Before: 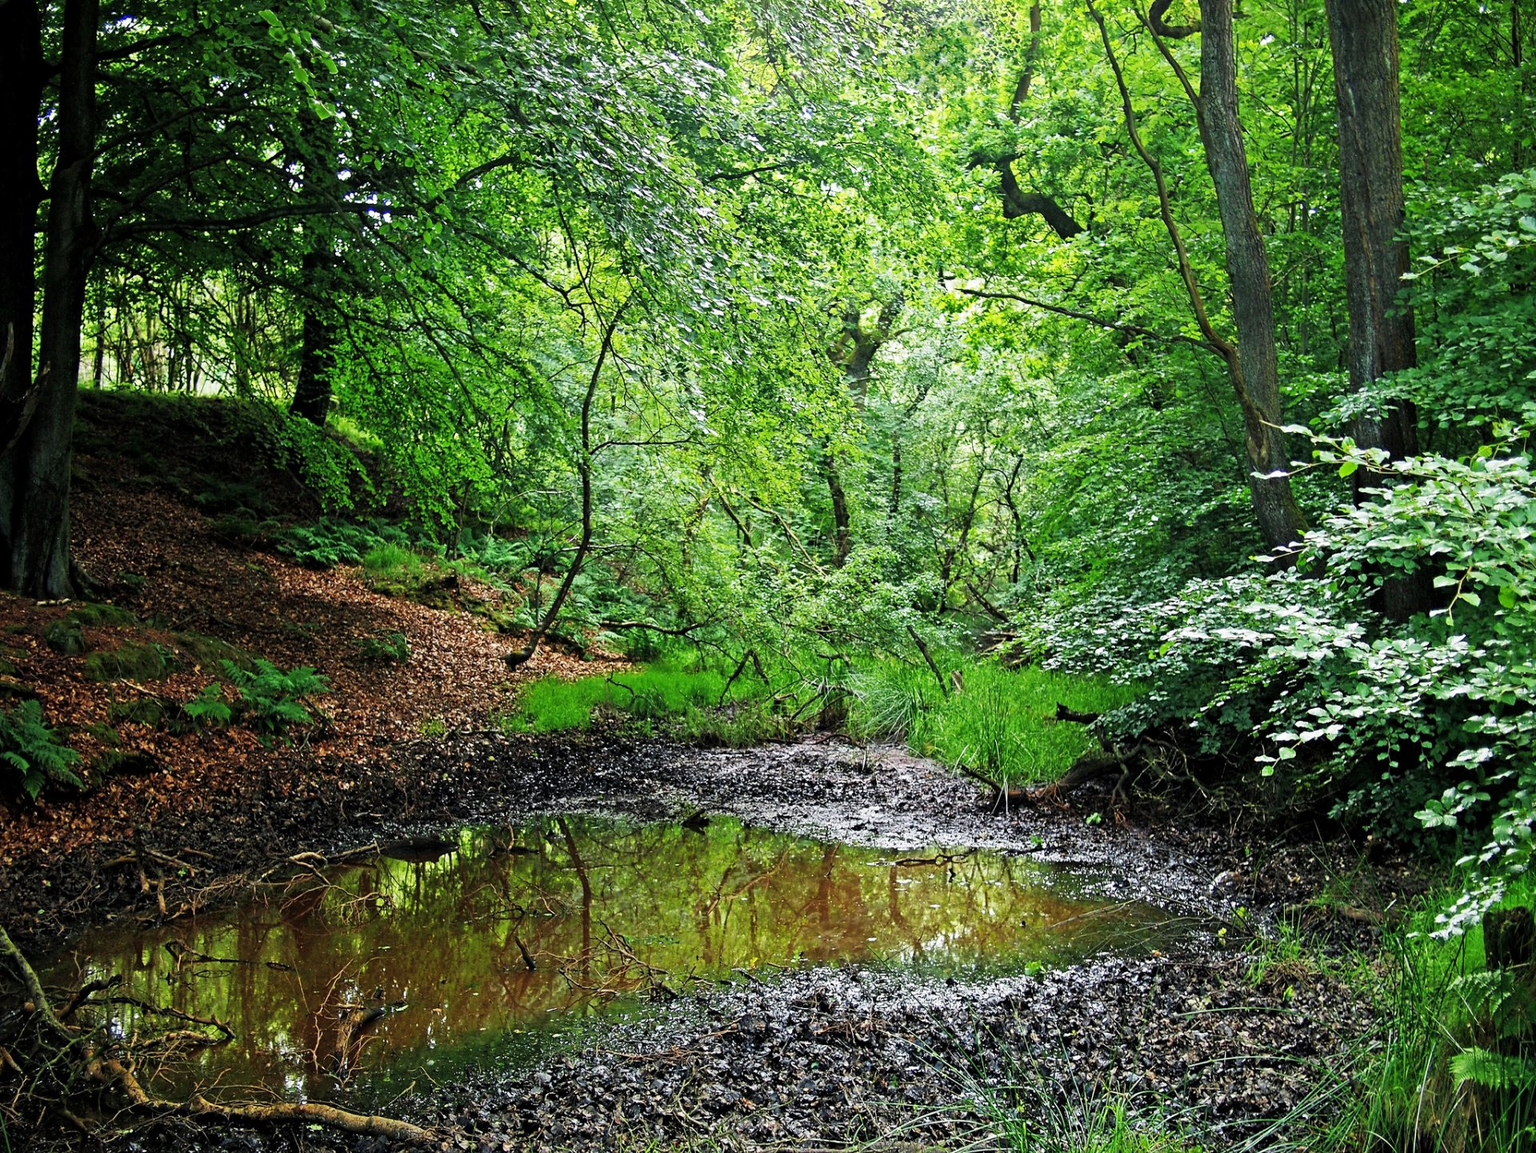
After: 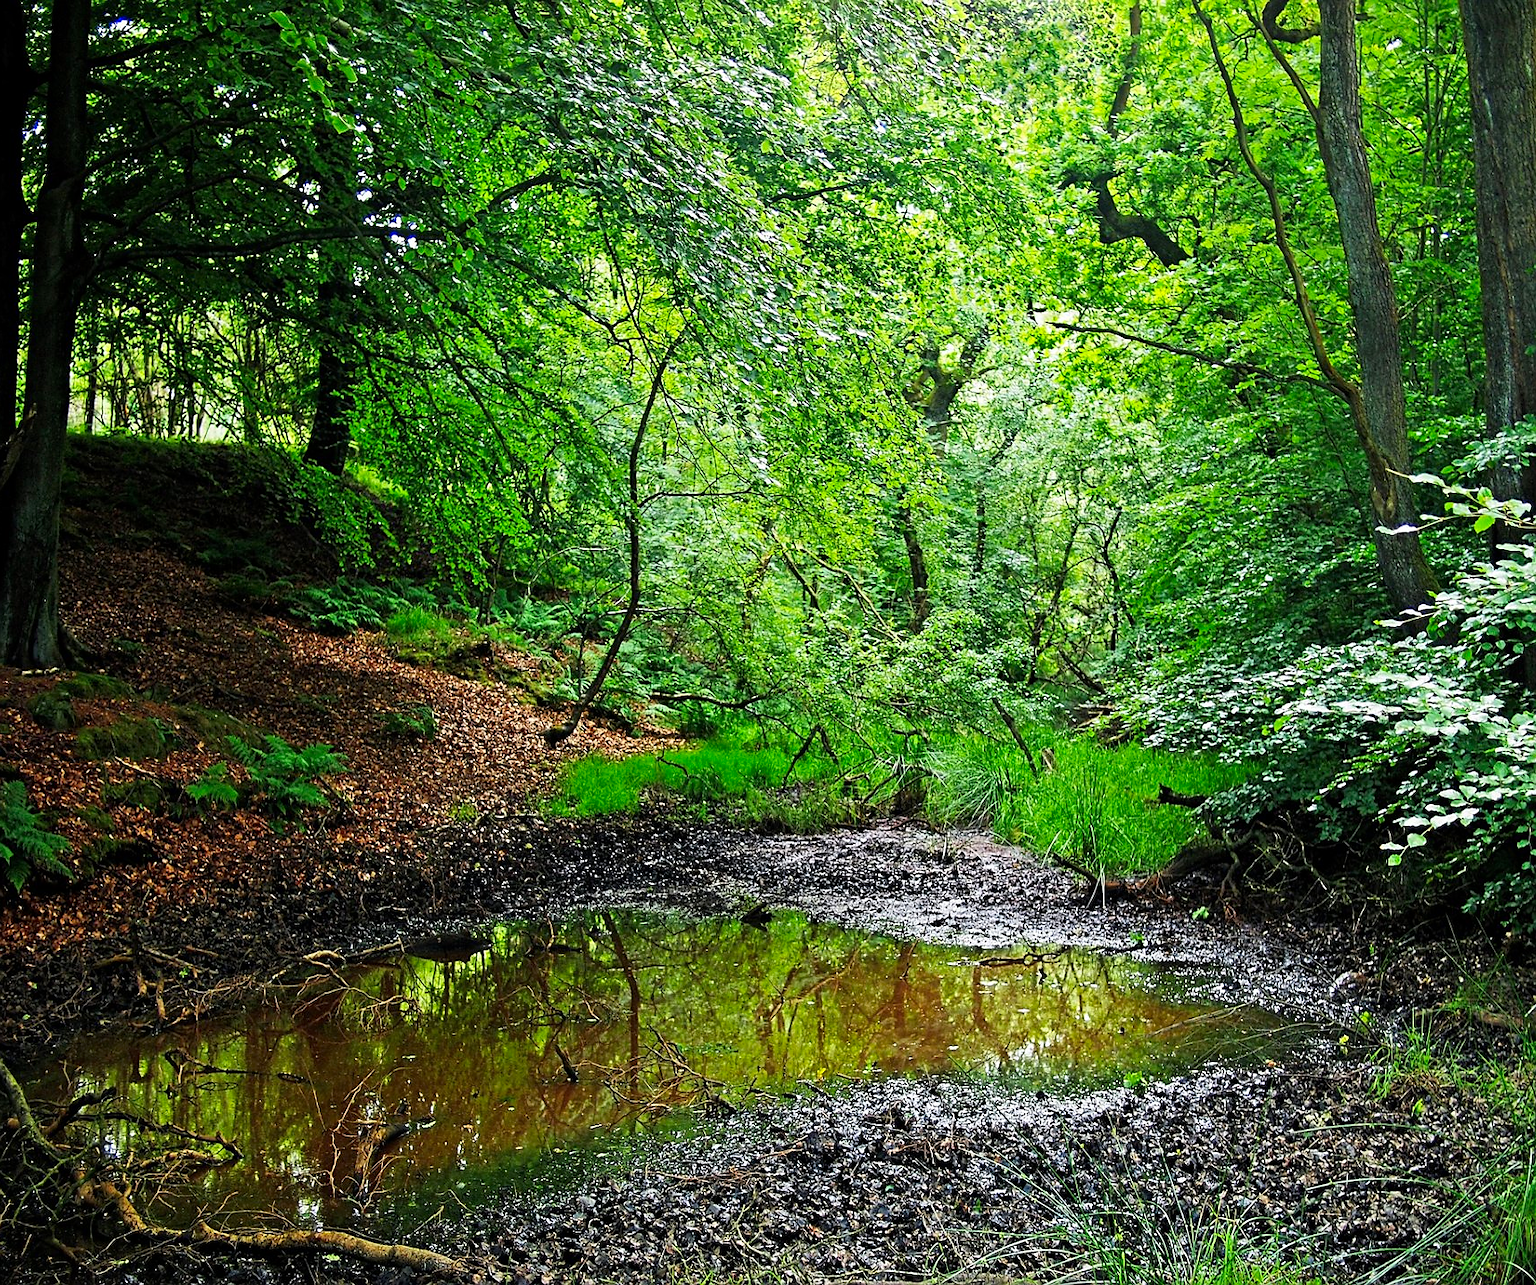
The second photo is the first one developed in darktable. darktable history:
sharpen: radius 0.974, amount 0.609
contrast brightness saturation: contrast 0.079, saturation 0.202
crop and rotate: left 1.192%, right 9.121%
